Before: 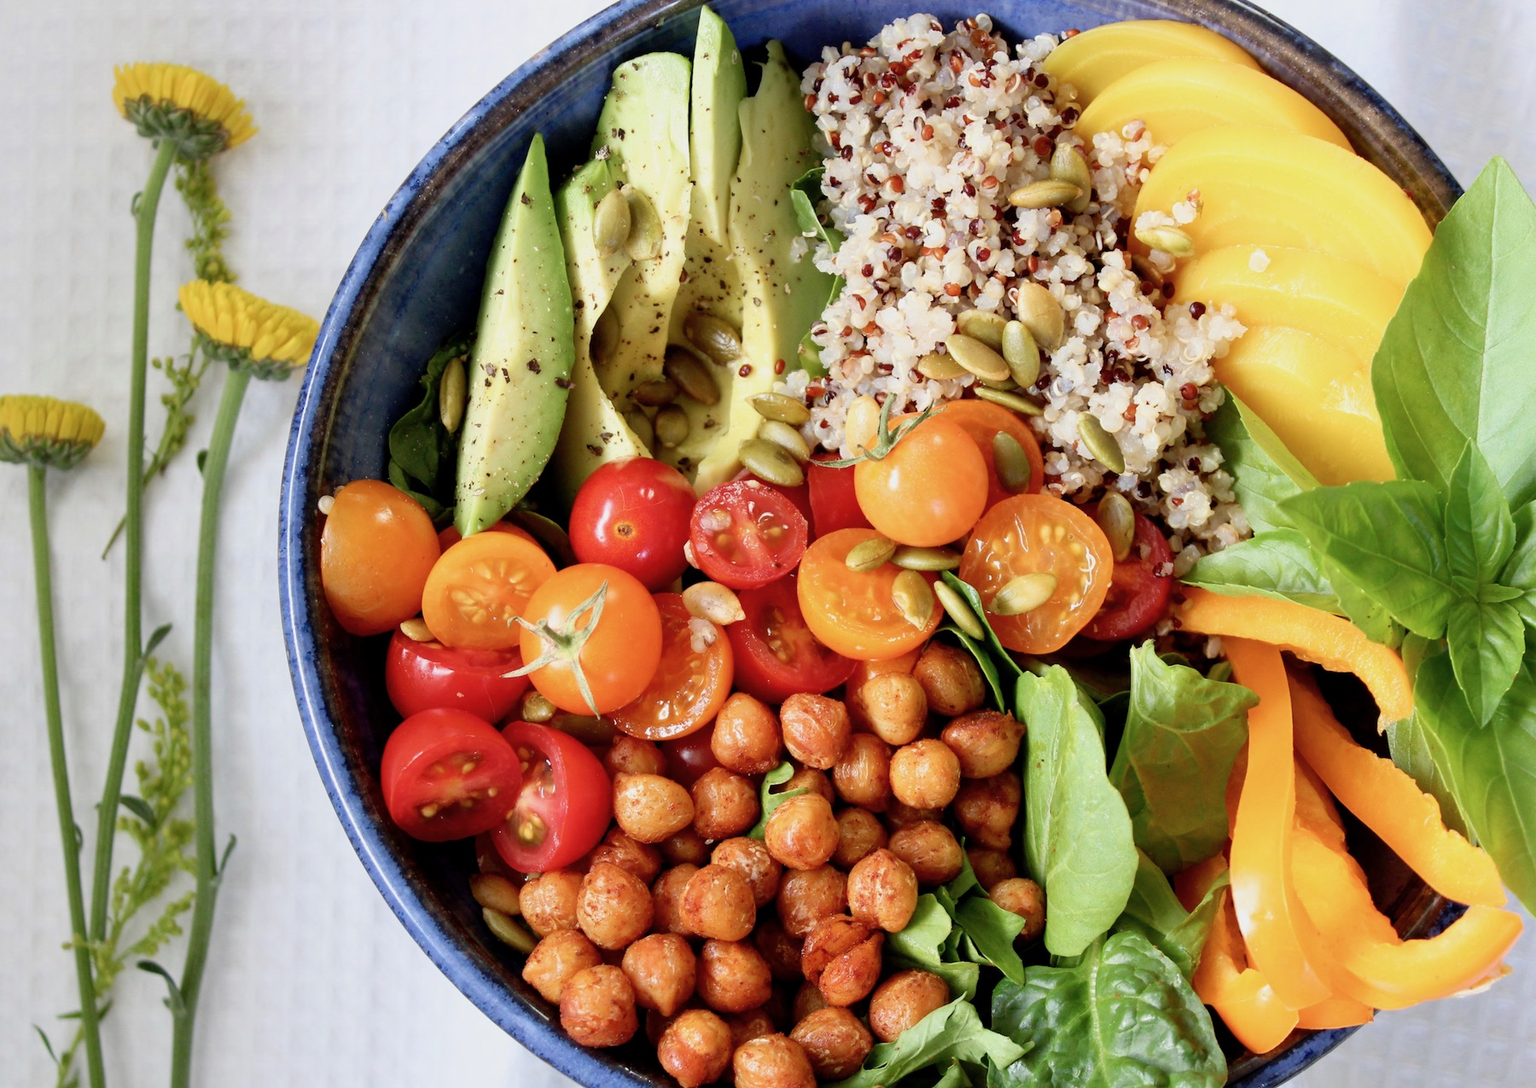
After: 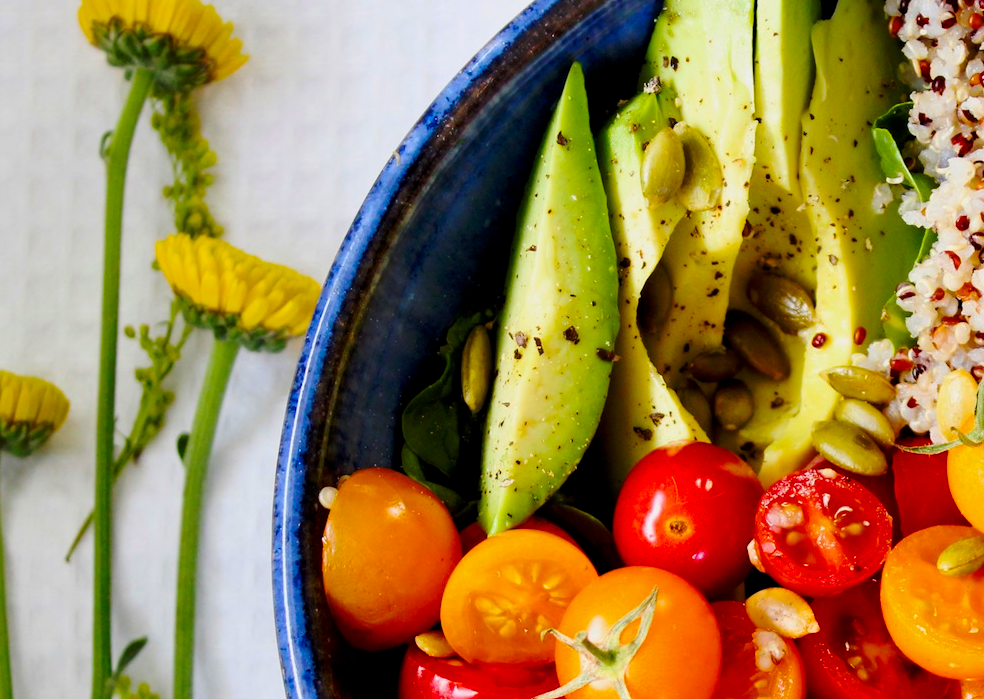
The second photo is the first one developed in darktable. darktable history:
base curve: curves: ch0 [(0, 0) (0.073, 0.04) (0.157, 0.139) (0.492, 0.492) (0.758, 0.758) (1, 1)], preserve colors none
crop and rotate: left 3.047%, top 7.509%, right 42.236%, bottom 37.598%
color balance rgb: linear chroma grading › global chroma 15%, perceptual saturation grading › global saturation 30%
